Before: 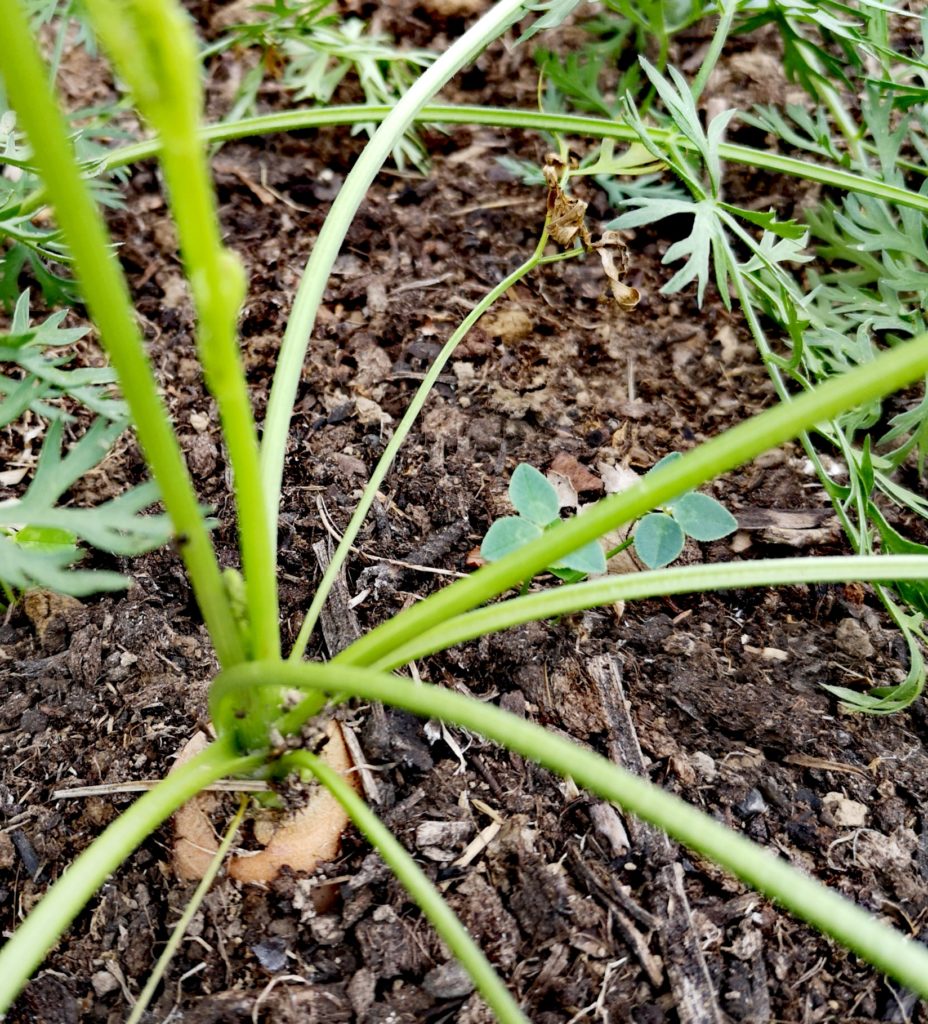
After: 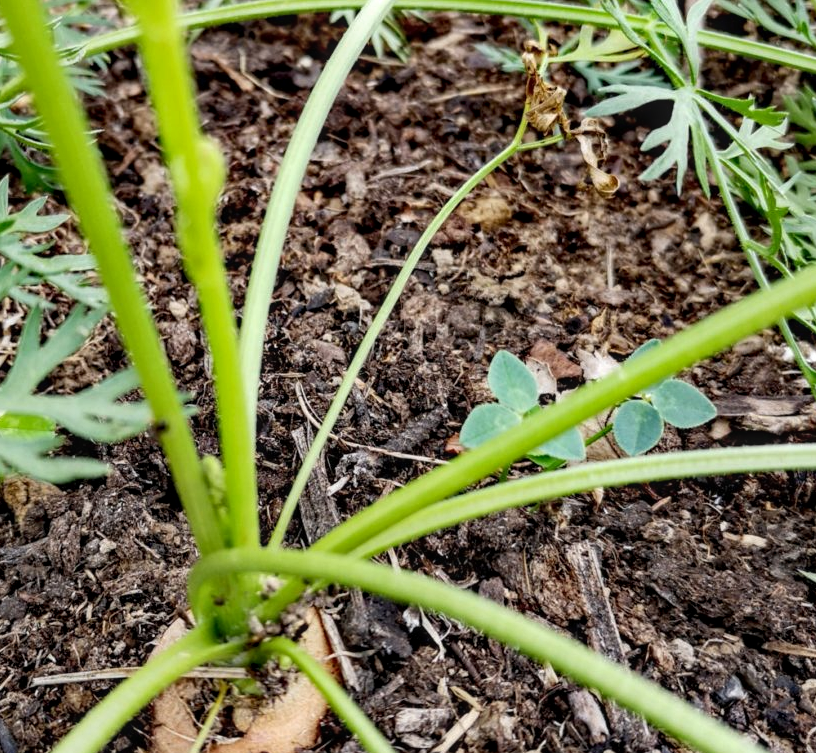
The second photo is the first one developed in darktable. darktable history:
crop and rotate: left 2.363%, top 11.07%, right 9.655%, bottom 15.377%
local contrast: on, module defaults
